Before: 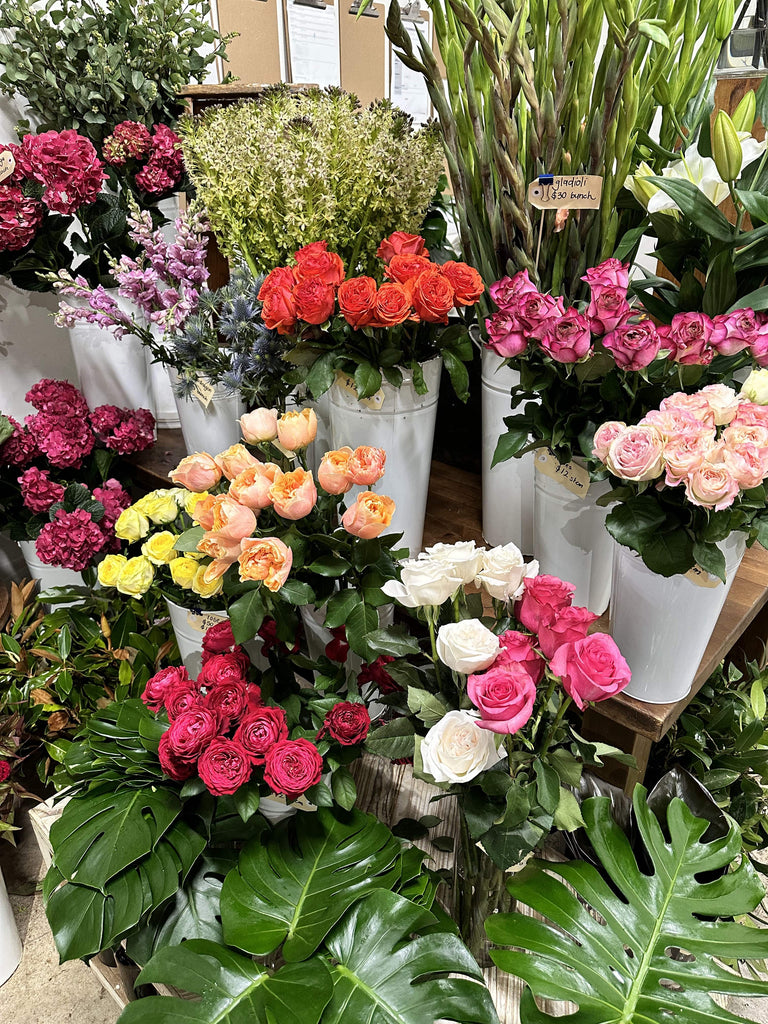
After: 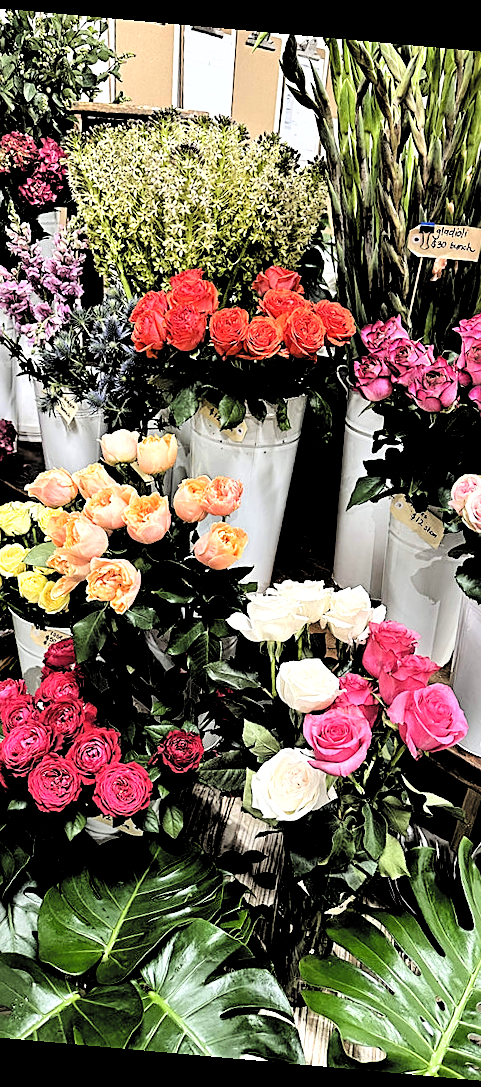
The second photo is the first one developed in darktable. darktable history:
rotate and perspective: rotation 5.12°, automatic cropping off
exposure: exposure -0.072 EV, compensate highlight preservation false
crop and rotate: left 22.516%, right 21.234%
filmic rgb: middle gray luminance 13.55%, black relative exposure -1.97 EV, white relative exposure 3.1 EV, threshold 6 EV, target black luminance 0%, hardness 1.79, latitude 59.23%, contrast 1.728, highlights saturation mix 5%, shadows ↔ highlights balance -37.52%, add noise in highlights 0, color science v3 (2019), use custom middle-gray values true, iterations of high-quality reconstruction 0, contrast in highlights soft, enable highlight reconstruction true
sharpen: on, module defaults
